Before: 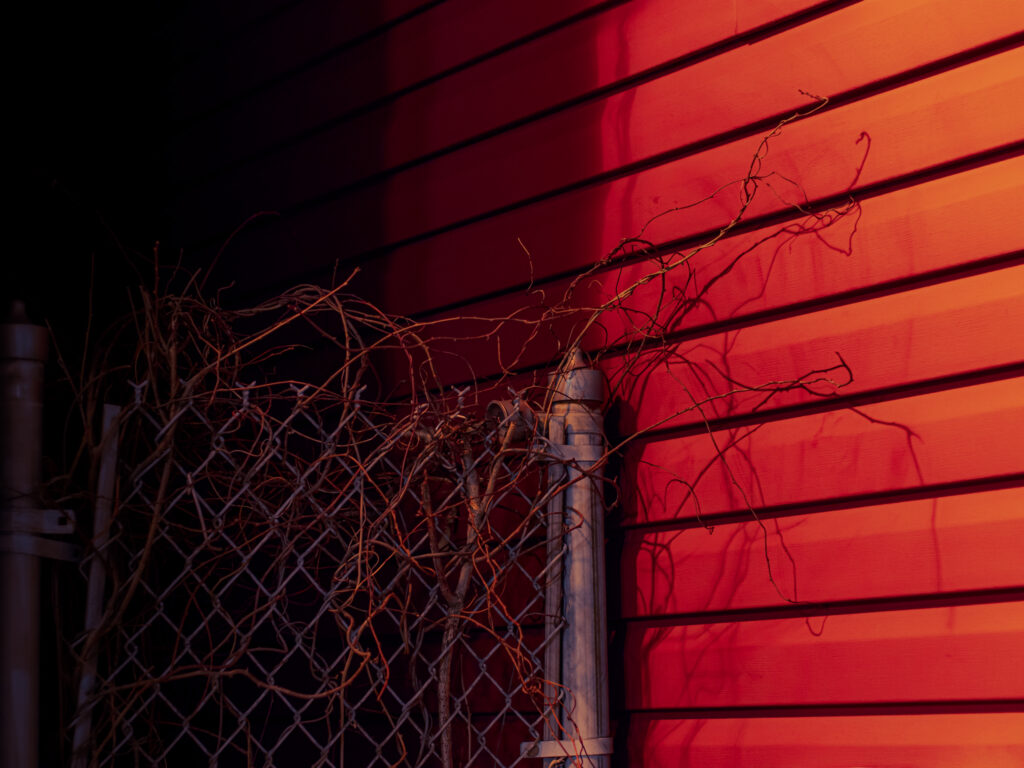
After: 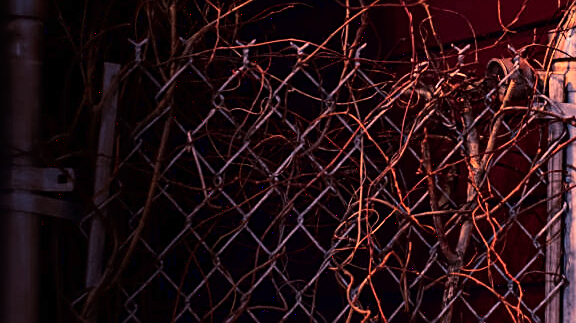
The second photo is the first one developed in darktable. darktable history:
crop: top 44.604%, right 43.729%, bottom 13.329%
exposure: exposure 0.434 EV, compensate highlight preservation false
sharpen: on, module defaults
base curve: curves: ch0 [(0, 0) (0.007, 0.004) (0.027, 0.03) (0.046, 0.07) (0.207, 0.54) (0.442, 0.872) (0.673, 0.972) (1, 1)]
